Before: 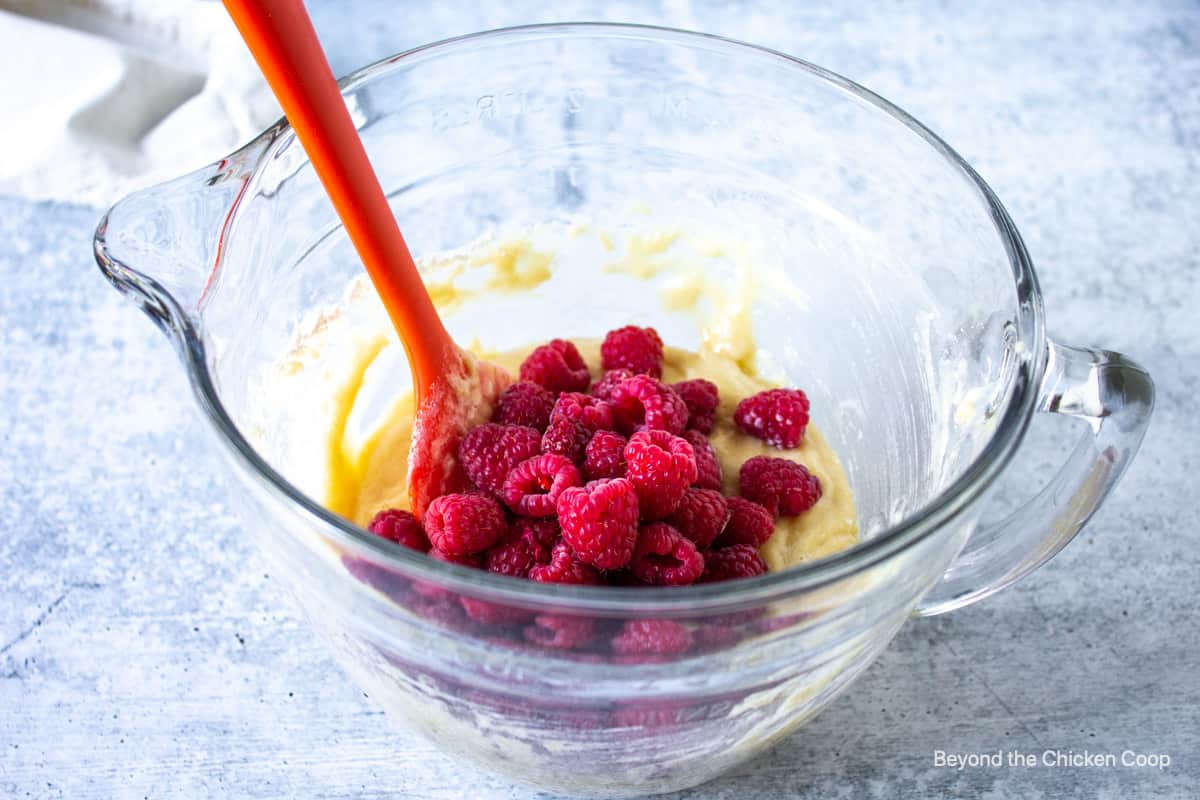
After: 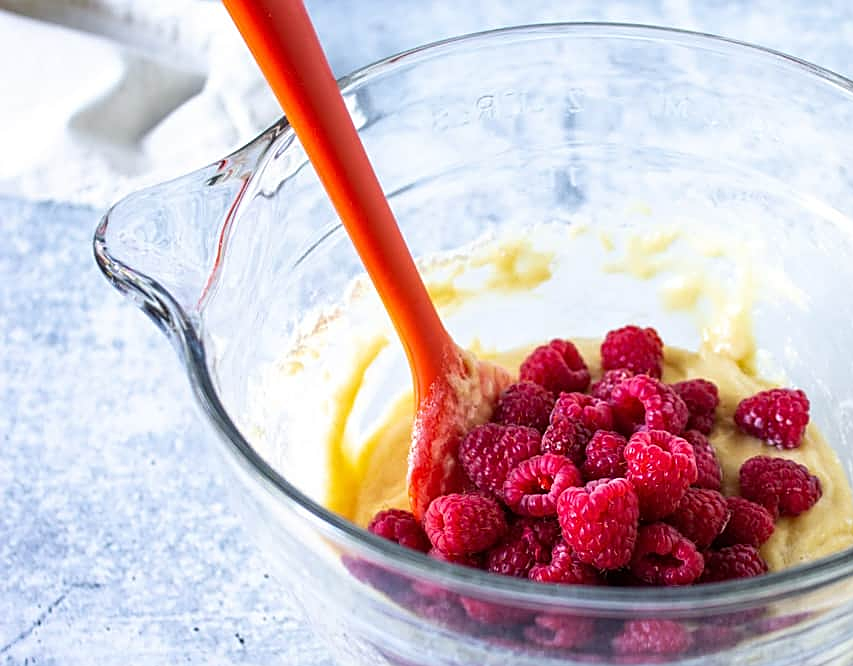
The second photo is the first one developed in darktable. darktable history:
crop: right 28.885%, bottom 16.626%
sharpen: radius 1.967
